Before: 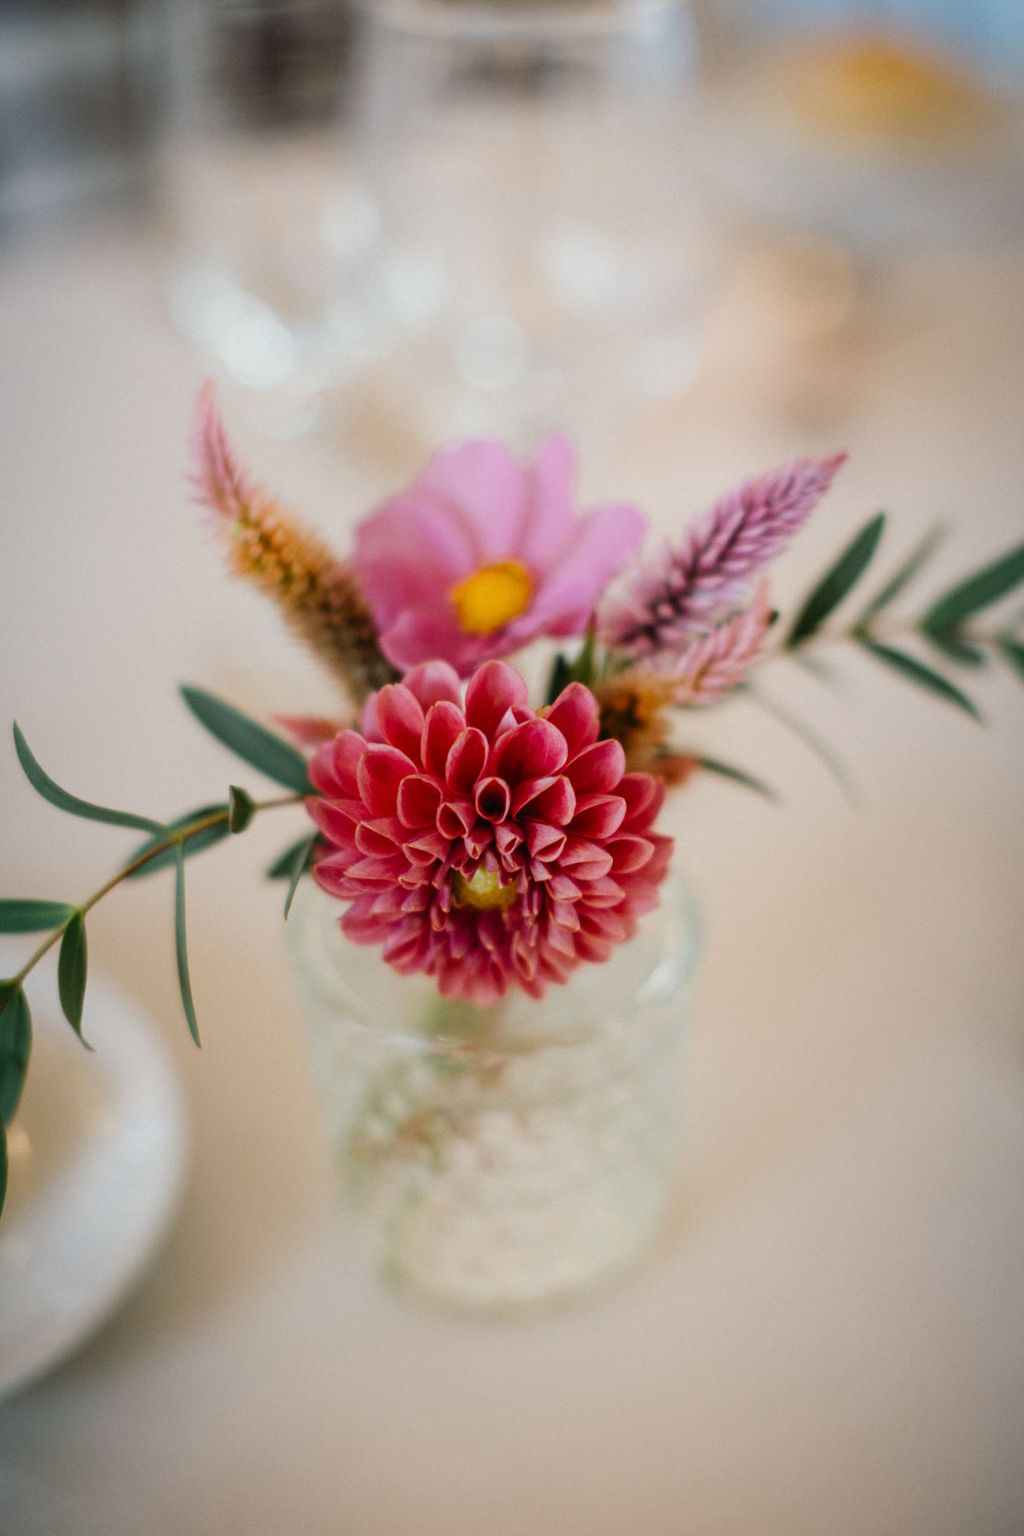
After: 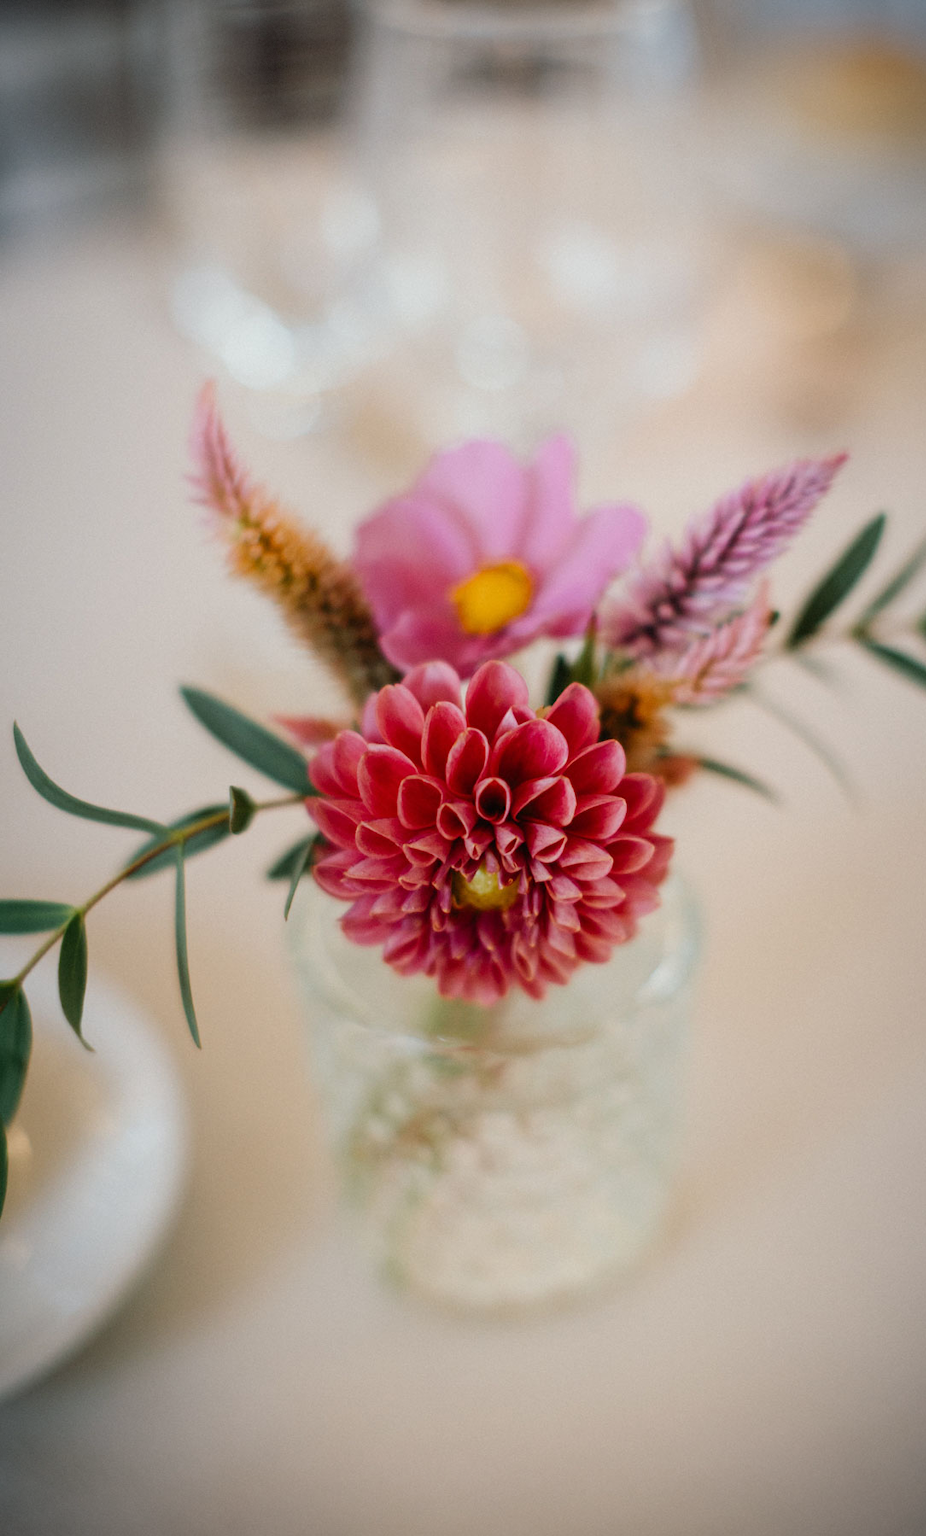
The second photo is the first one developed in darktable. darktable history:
crop: right 9.508%, bottom 0.031%
vignetting: dithering 8-bit output
